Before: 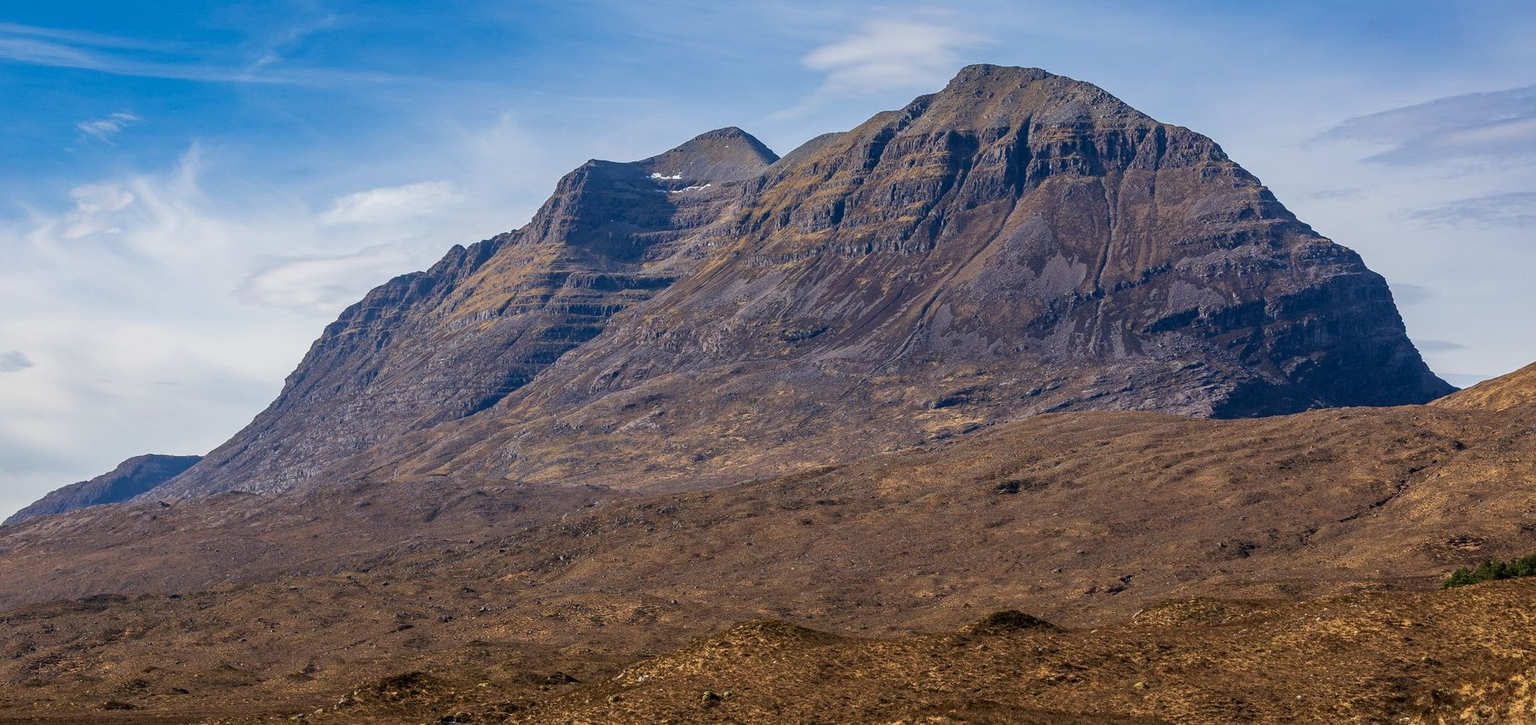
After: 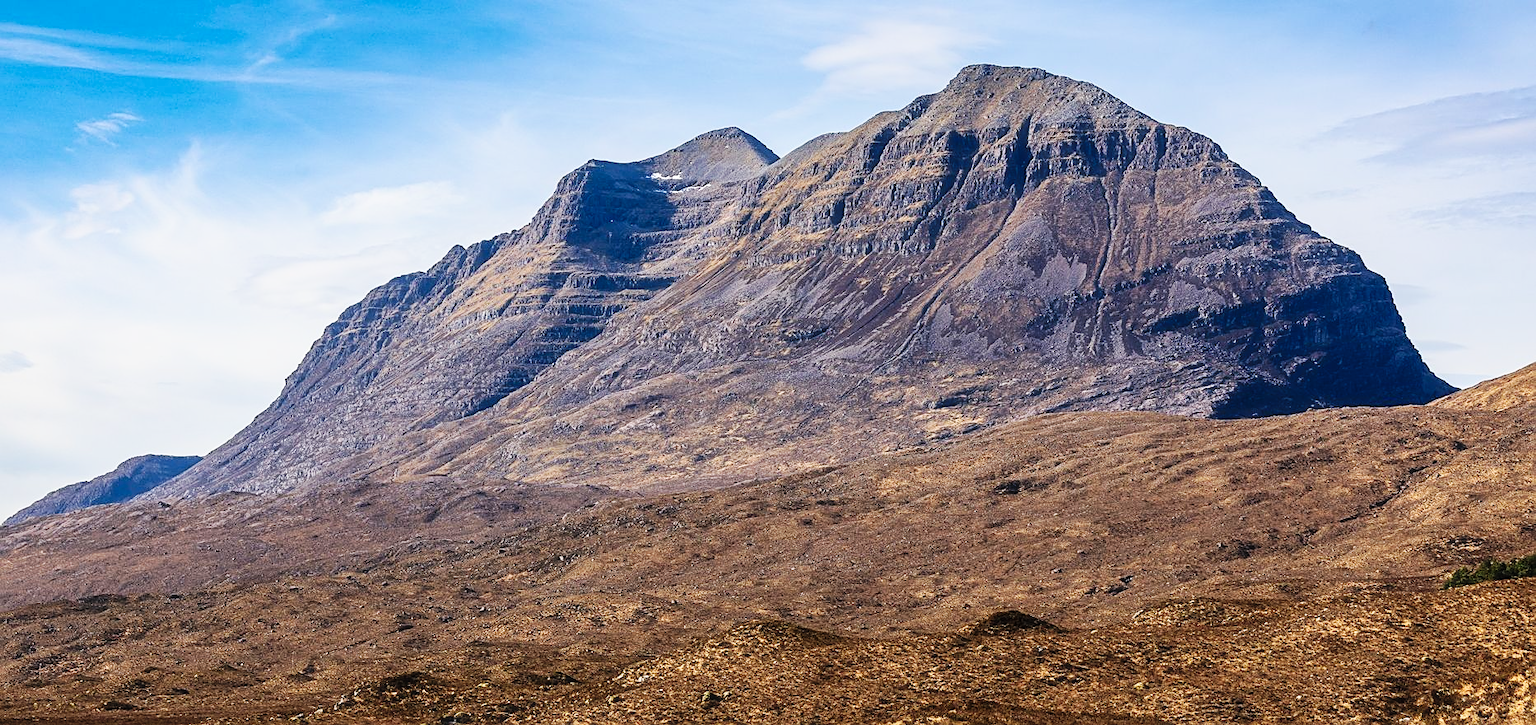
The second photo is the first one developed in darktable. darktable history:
sharpen: on, module defaults
base curve: curves: ch0 [(0, 0) (0.032, 0.025) (0.121, 0.166) (0.206, 0.329) (0.605, 0.79) (1, 1)], preserve colors none
contrast brightness saturation: contrast 0.15, brightness 0.043
haze removal: strength -0.107, compatibility mode true, adaptive false
